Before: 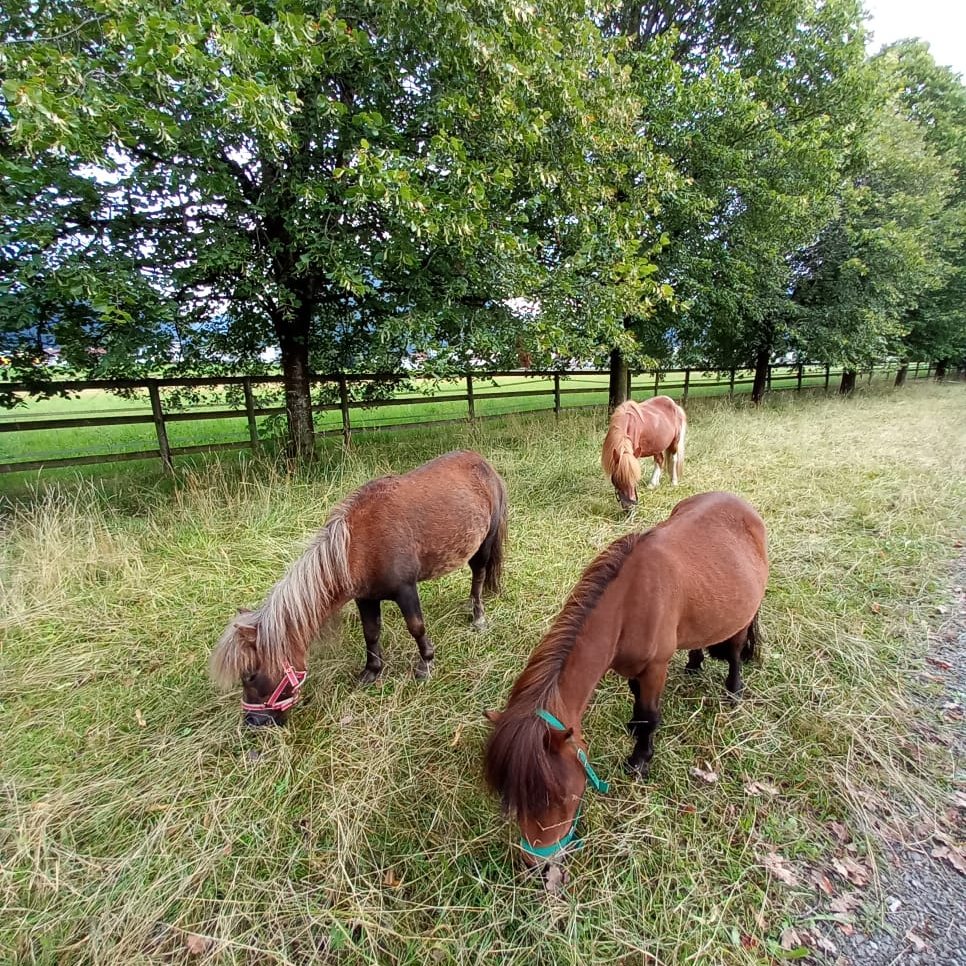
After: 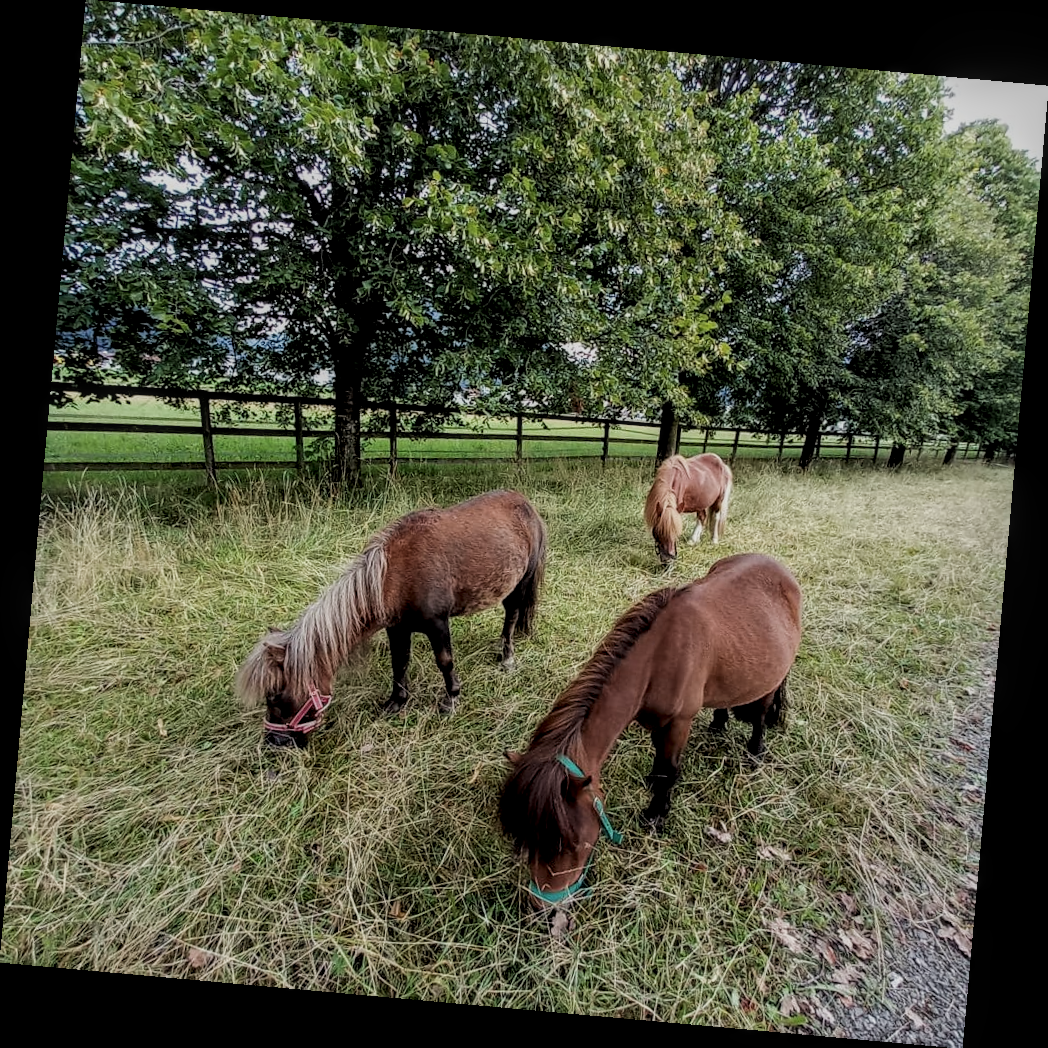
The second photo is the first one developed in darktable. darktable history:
rotate and perspective: rotation 5.12°, automatic cropping off
filmic rgb: black relative exposure -5 EV, hardness 2.88, contrast 1.3, highlights saturation mix -10%
tone curve: curves: ch0 [(0, 0) (0.797, 0.684) (1, 1)], color space Lab, linked channels, preserve colors none
local contrast: detail 130%
